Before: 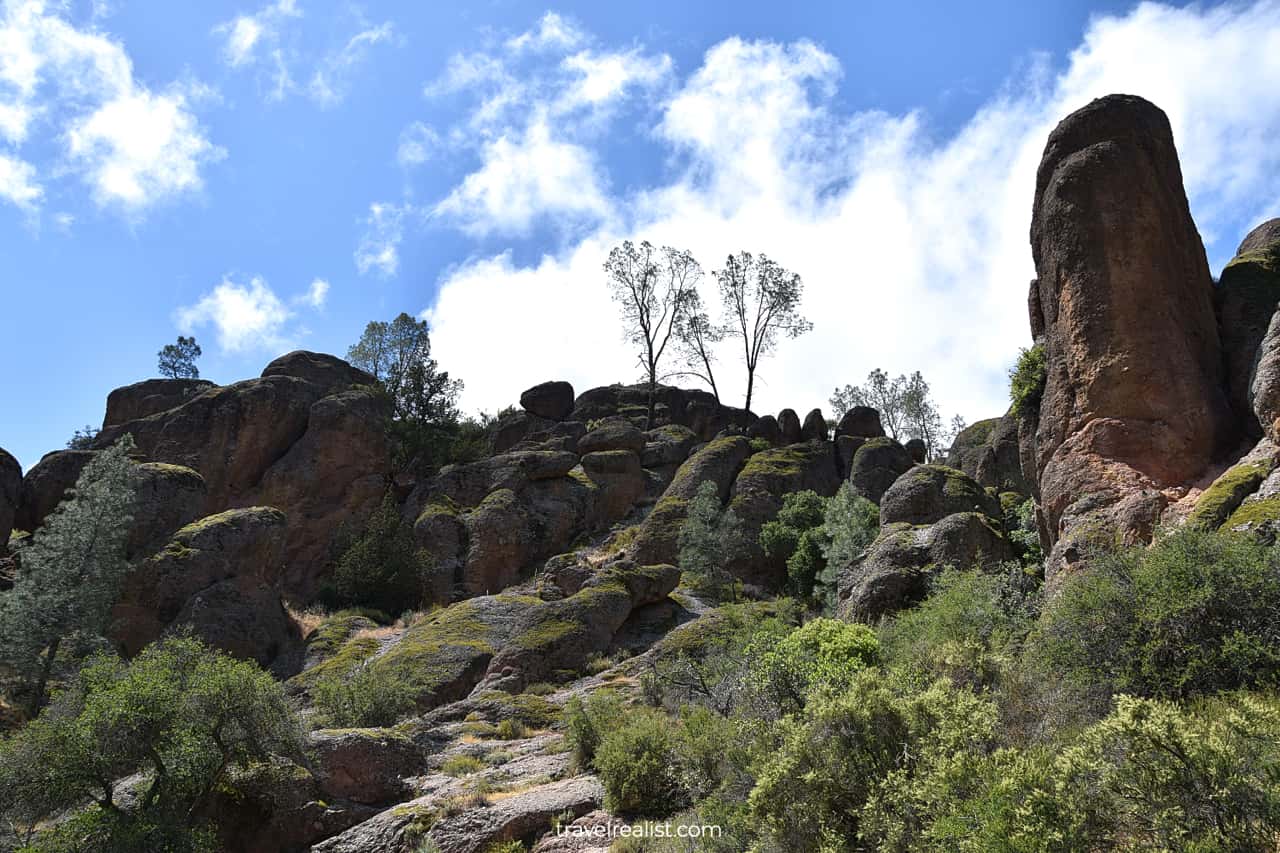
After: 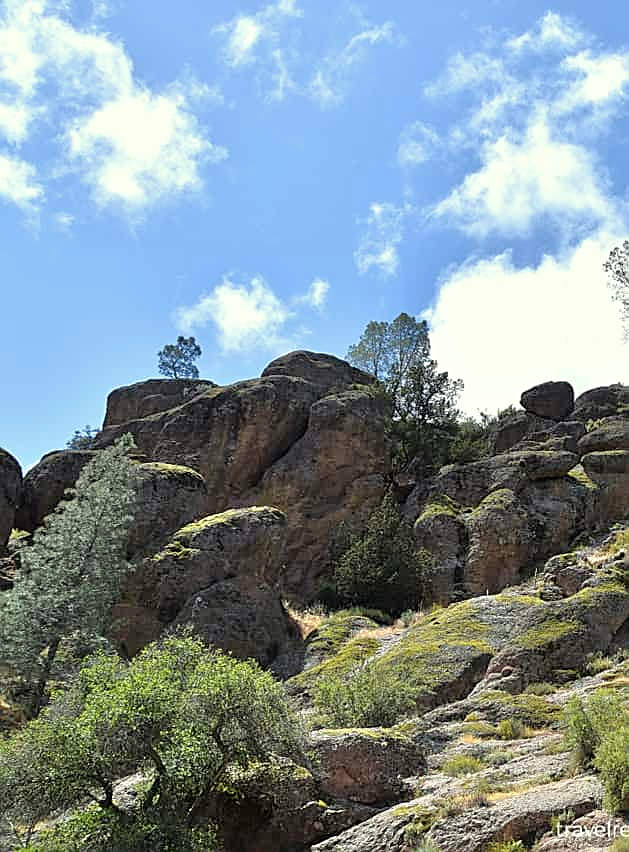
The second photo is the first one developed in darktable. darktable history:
sharpen: on, module defaults
tone equalizer: -7 EV 0.15 EV, -6 EV 0.6 EV, -5 EV 1.15 EV, -4 EV 1.33 EV, -3 EV 1.15 EV, -2 EV 0.6 EV, -1 EV 0.15 EV, mask exposure compensation -0.5 EV
color correction: highlights a* -4.28, highlights b* 6.53
crop and rotate: left 0%, top 0%, right 50.845%
